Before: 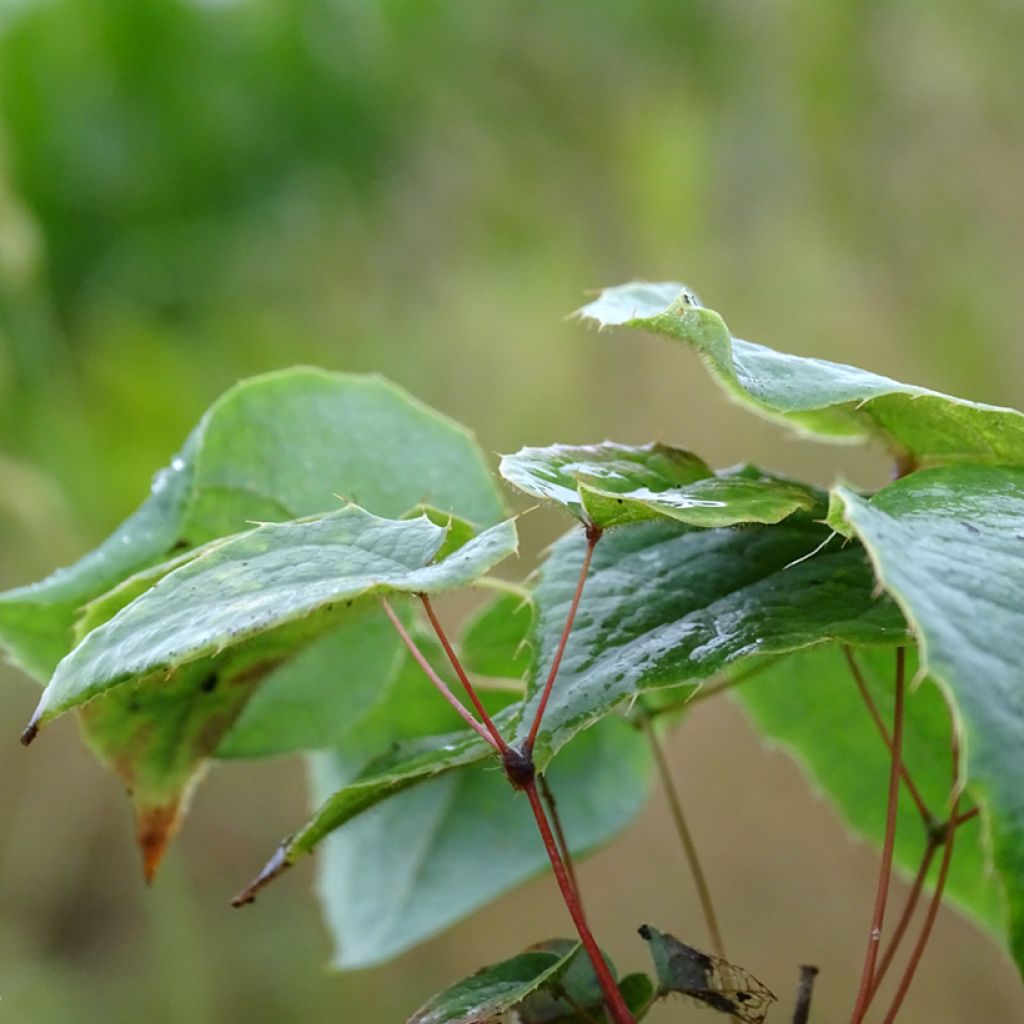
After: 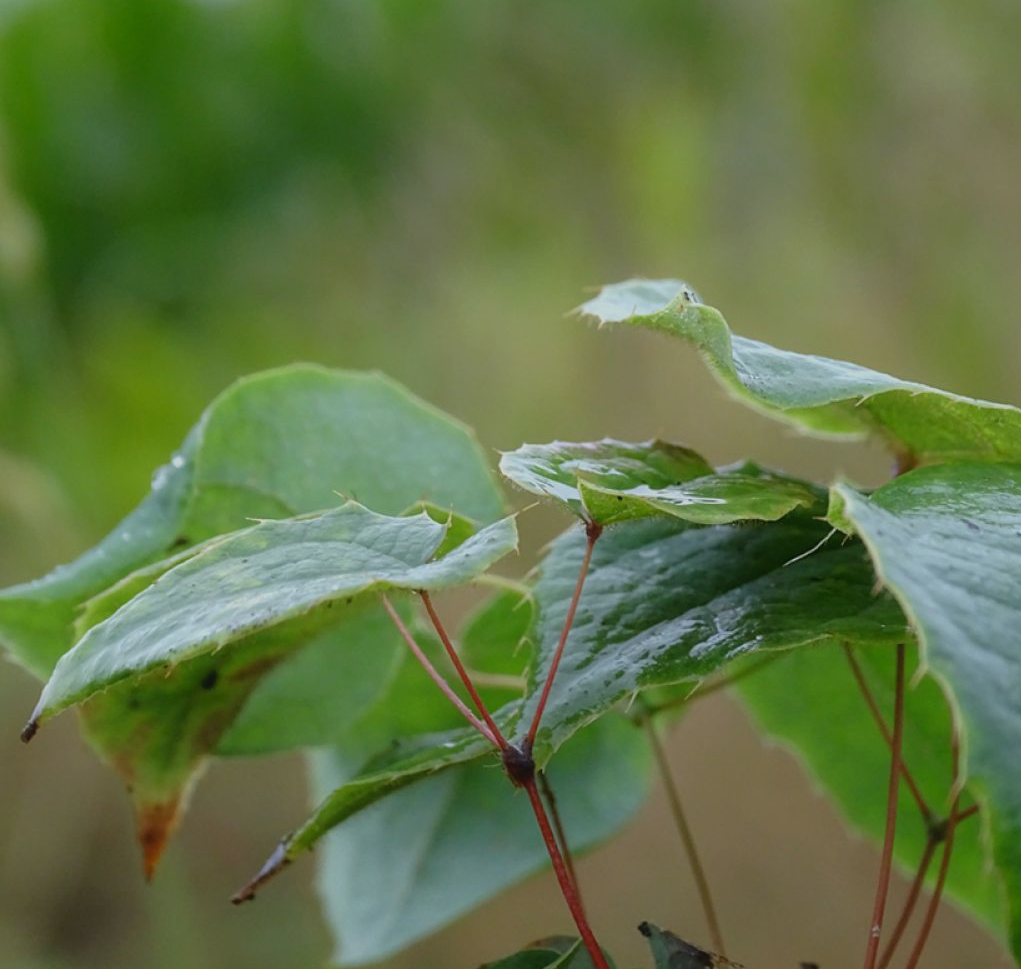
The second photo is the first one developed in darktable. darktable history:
contrast equalizer: y [[0.5, 0.488, 0.462, 0.461, 0.491, 0.5], [0.5 ×6], [0.5 ×6], [0 ×6], [0 ×6]]
exposure: exposure -0.489 EV, compensate highlight preservation false
crop: top 0.316%, right 0.265%, bottom 5.018%
